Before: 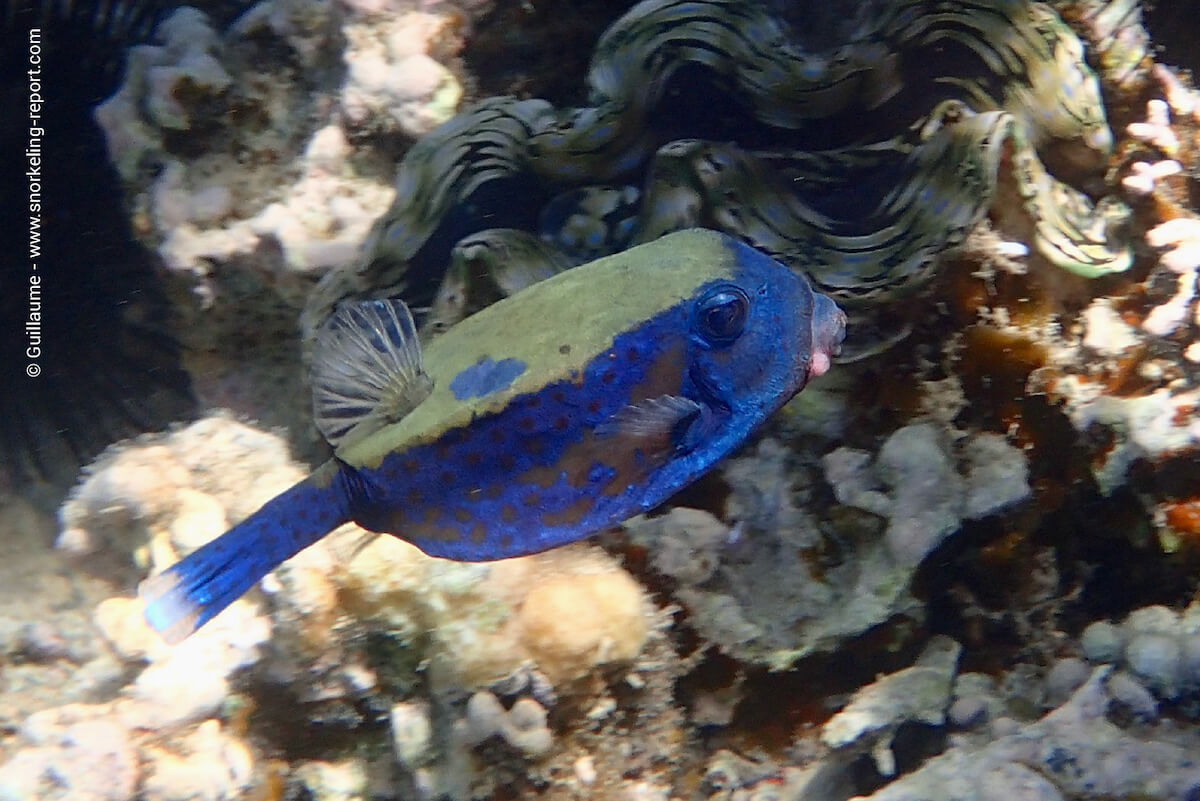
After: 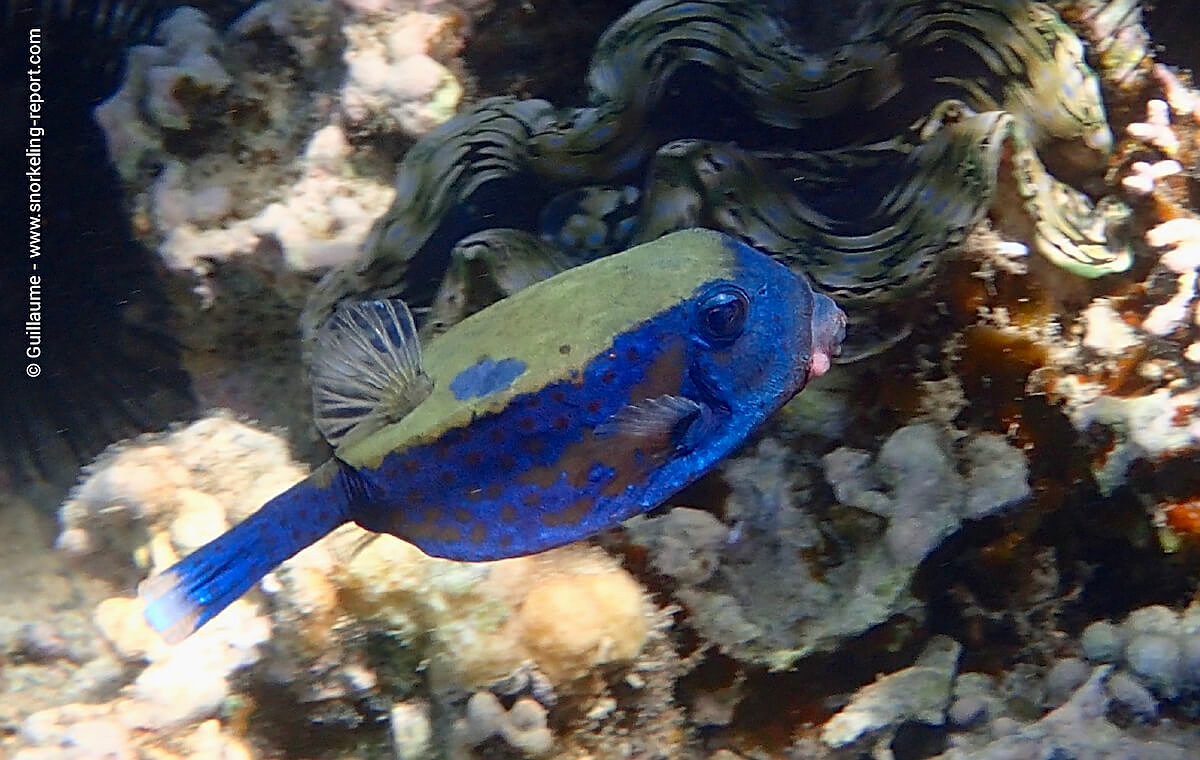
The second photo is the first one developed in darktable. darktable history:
contrast brightness saturation: saturation 0.13
sharpen: on, module defaults
crop and rotate: top 0%, bottom 5.097%
